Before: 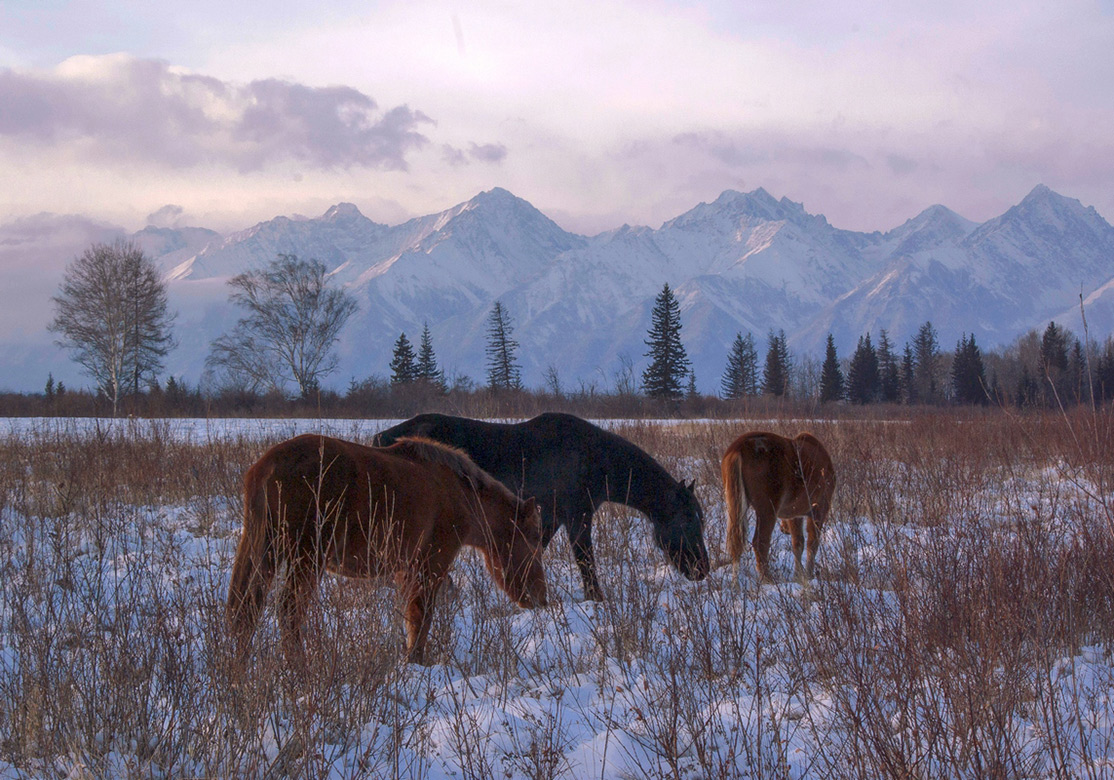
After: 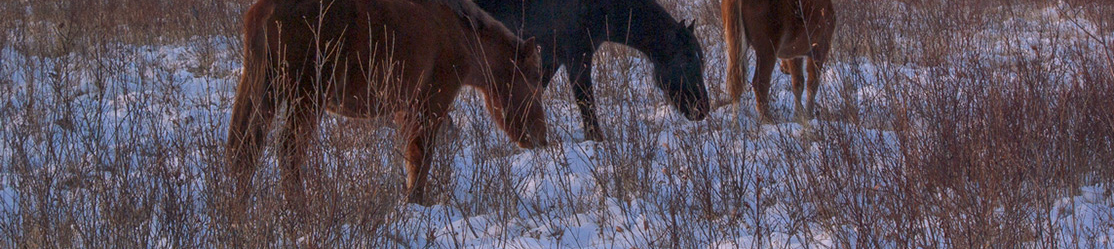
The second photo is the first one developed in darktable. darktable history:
crop and rotate: top 58.992%, bottom 9.052%
